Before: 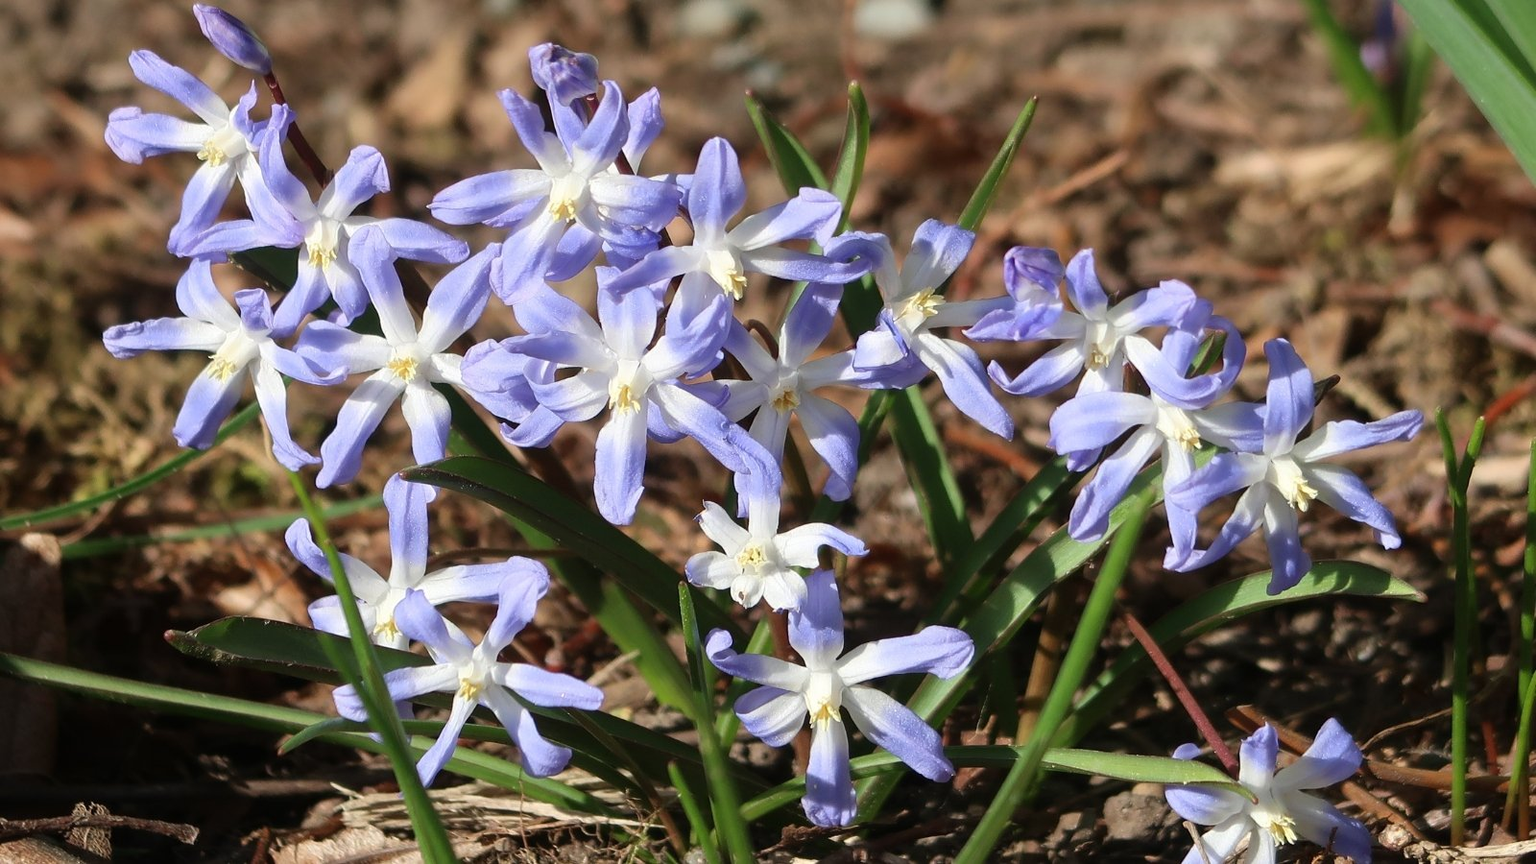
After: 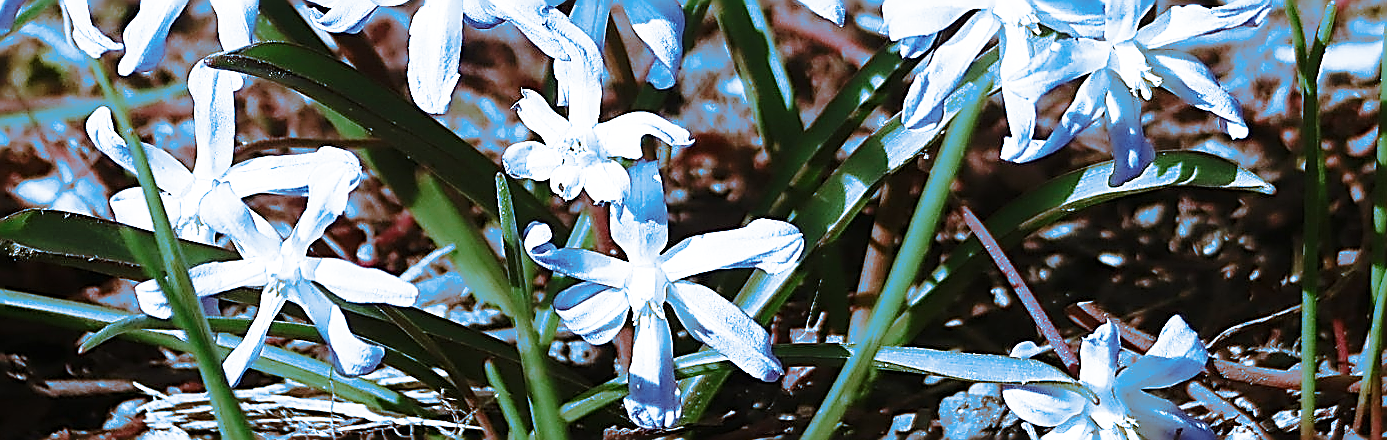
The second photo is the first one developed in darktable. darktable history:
base curve: curves: ch0 [(0, 0) (0.026, 0.03) (0.109, 0.232) (0.351, 0.748) (0.669, 0.968) (1, 1)], preserve colors none
split-toning: shadows › hue 220°, shadows › saturation 0.64, highlights › hue 220°, highlights › saturation 0.64, balance 0, compress 5.22%
crop and rotate: left 13.306%, top 48.129%, bottom 2.928%
sharpen: amount 2
white balance: red 1.004, blue 1.024
